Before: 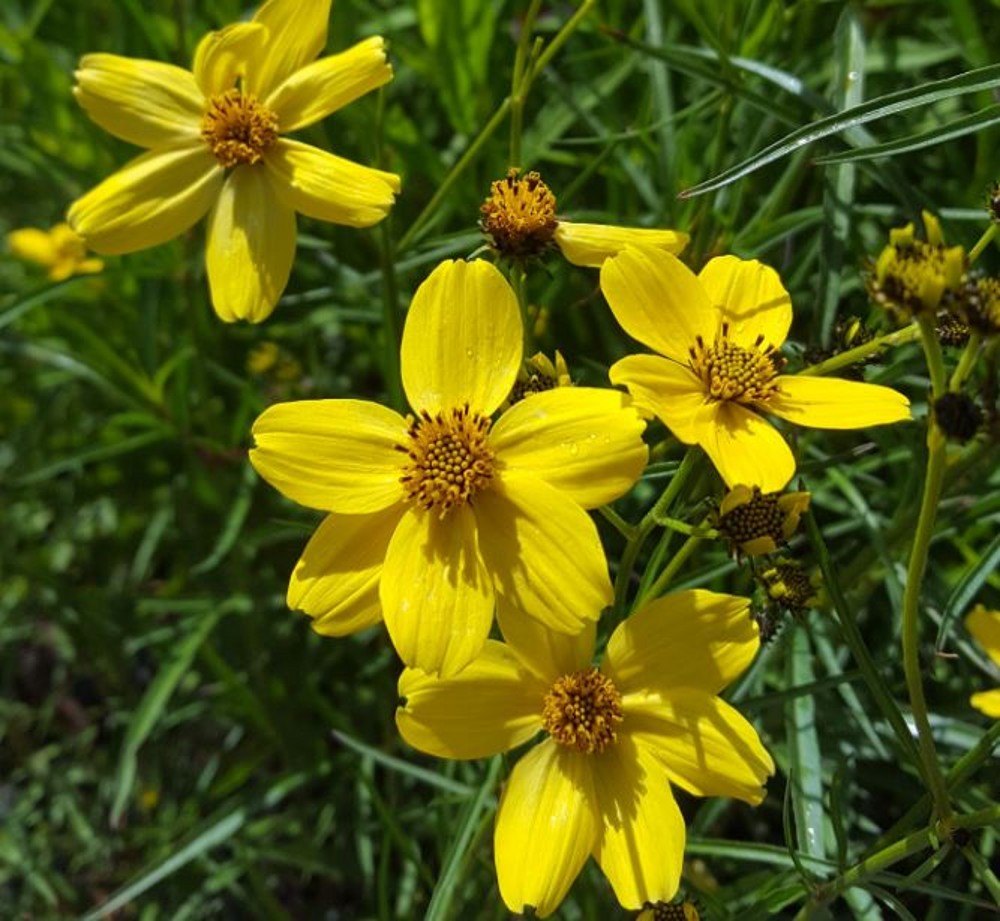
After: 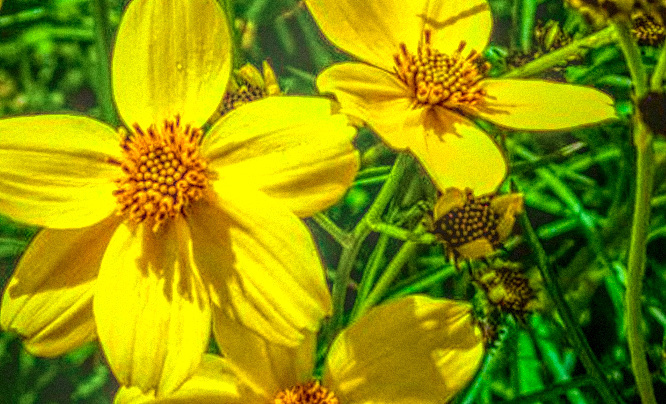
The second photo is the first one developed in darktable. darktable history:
tone curve: curves: ch0 [(0, 0.013) (0.054, 0.018) (0.205, 0.197) (0.289, 0.309) (0.382, 0.437) (0.475, 0.552) (0.666, 0.743) (0.791, 0.85) (1, 0.998)]; ch1 [(0, 0) (0.394, 0.338) (0.449, 0.404) (0.499, 0.498) (0.526, 0.528) (0.543, 0.564) (0.589, 0.633) (0.66, 0.687) (0.783, 0.804) (1, 1)]; ch2 [(0, 0) (0.304, 0.31) (0.403, 0.399) (0.441, 0.421) (0.474, 0.466) (0.498, 0.496) (0.524, 0.538) (0.555, 0.584) (0.633, 0.665) (0.7, 0.711) (1, 1)], color space Lab, independent channels, preserve colors none
crop and rotate: left 27.938%, top 27.046%, bottom 27.046%
color balance rgb: linear chroma grading › global chroma 20%, perceptual saturation grading › global saturation 65%, perceptual saturation grading › highlights 50%, perceptual saturation grading › shadows 30%, perceptual brilliance grading › global brilliance 12%, perceptual brilliance grading › highlights 15%, global vibrance 20%
local contrast: highlights 0%, shadows 0%, detail 200%, midtone range 0.25
tone equalizer: on, module defaults
grain: mid-tones bias 0%
rotate and perspective: rotation -1.68°, lens shift (vertical) -0.146, crop left 0.049, crop right 0.912, crop top 0.032, crop bottom 0.96
